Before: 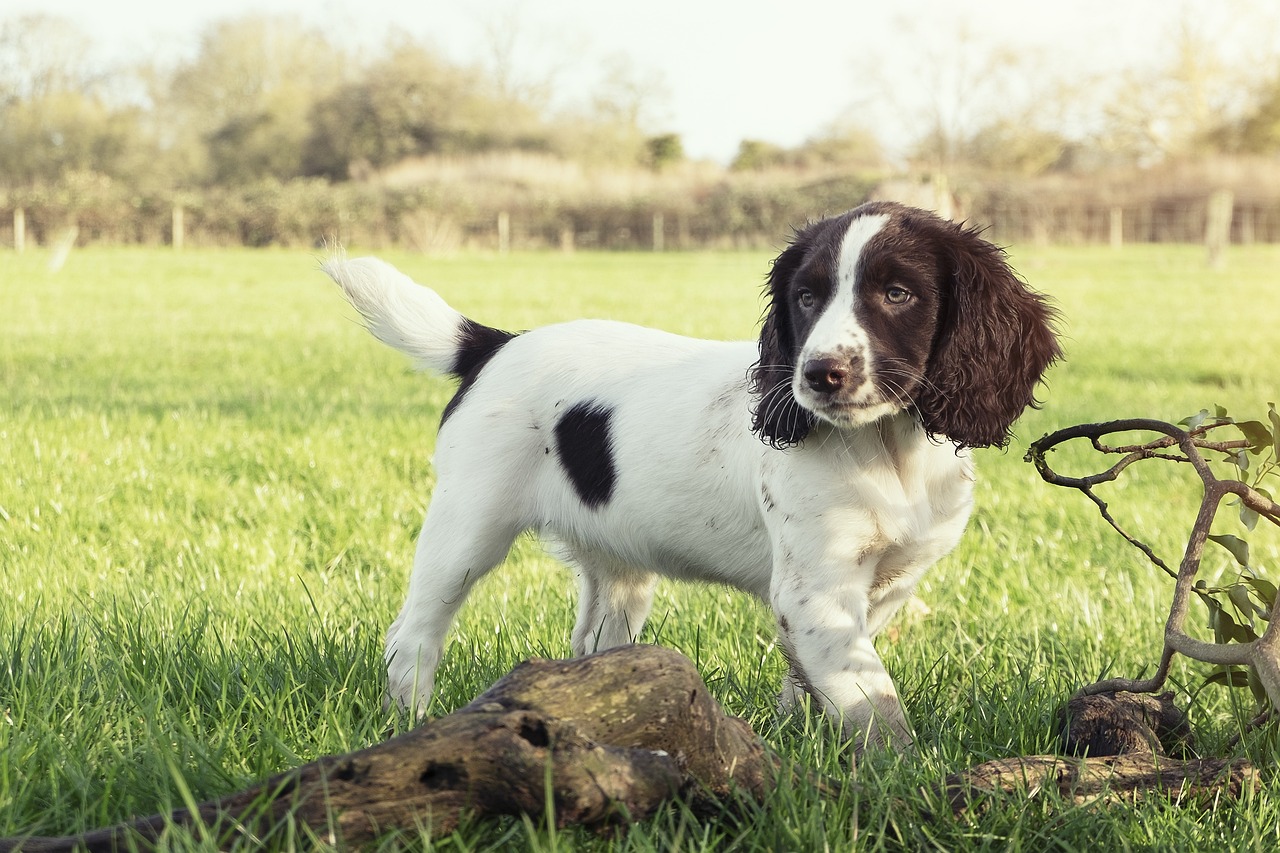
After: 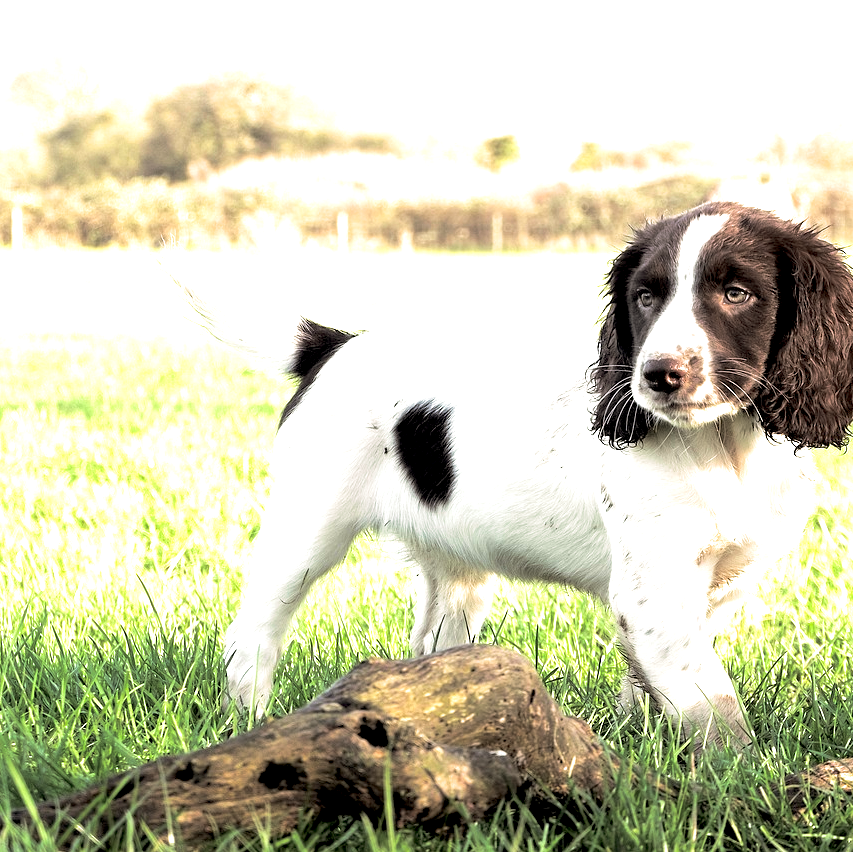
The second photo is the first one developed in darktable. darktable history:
exposure: black level correction 0.011, exposure 1.088 EV, compensate exposure bias true, compensate highlight preservation false
split-toning: shadows › hue 46.8°, shadows › saturation 0.17, highlights › hue 316.8°, highlights › saturation 0.27, balance -51.82
crop and rotate: left 12.648%, right 20.685%
white balance: red 1.009, blue 0.985
